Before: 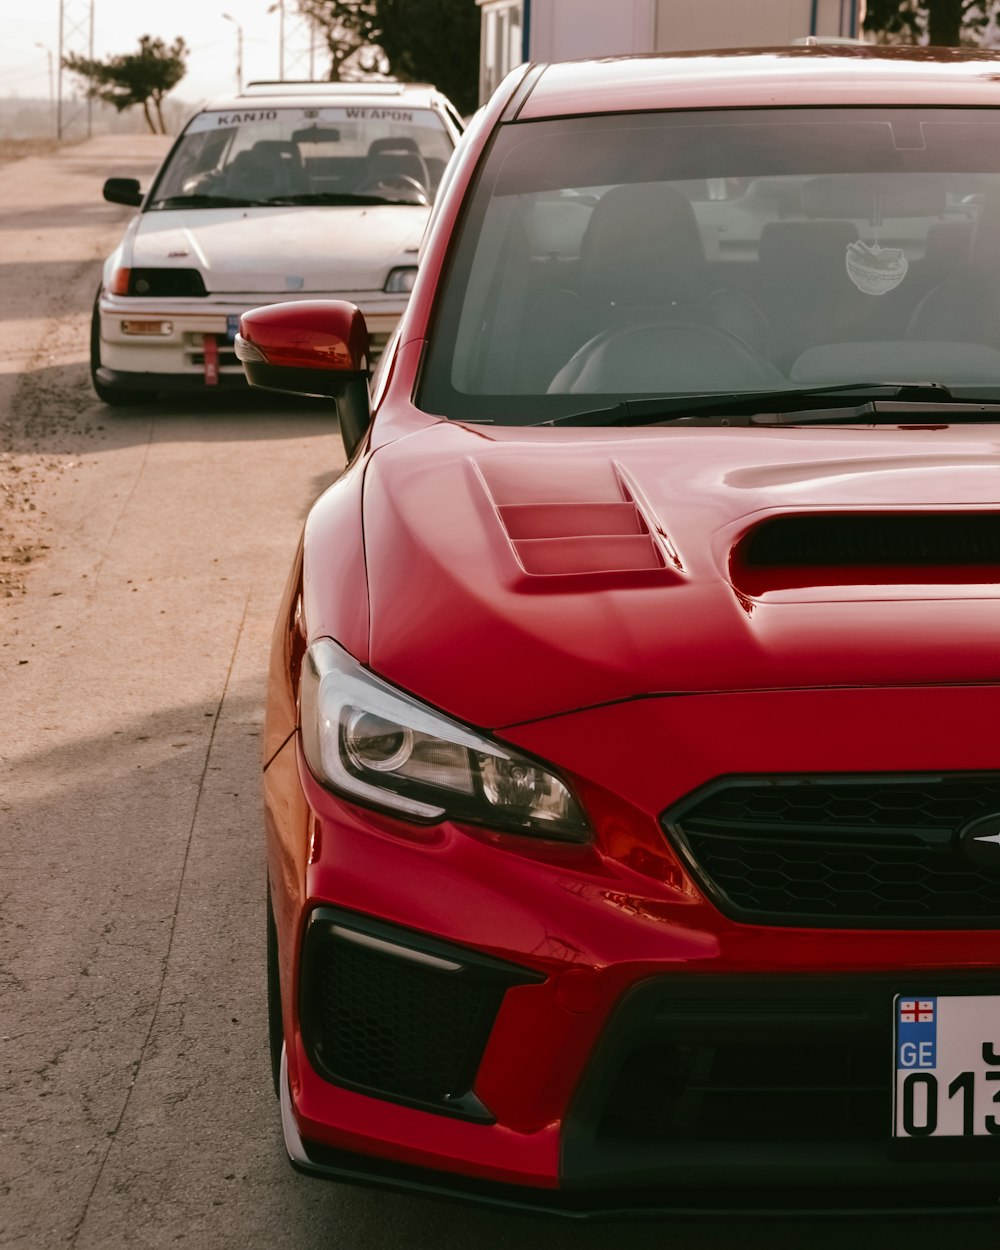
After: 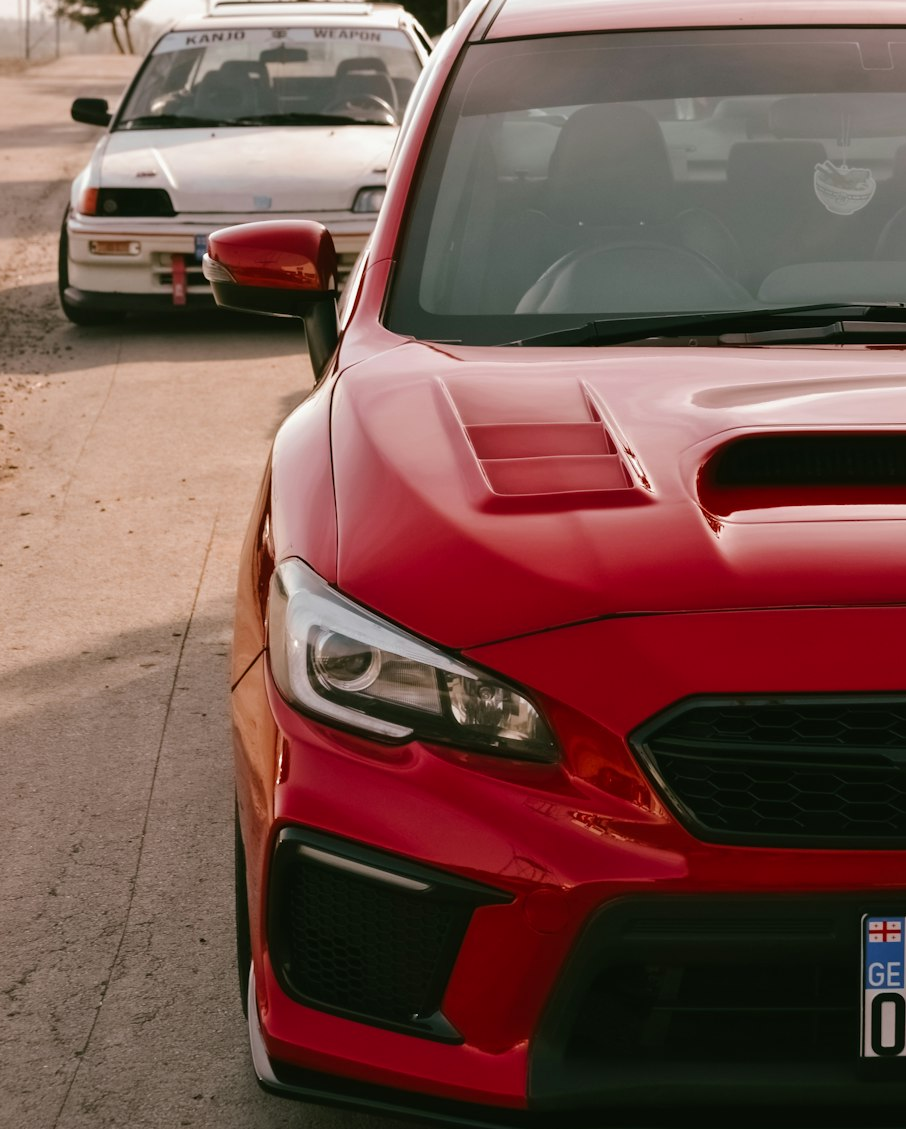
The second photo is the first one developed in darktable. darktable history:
levels: levels [0, 0.498, 1]
crop: left 3.216%, top 6.444%, right 6.138%, bottom 3.173%
color zones: mix 26.76%
